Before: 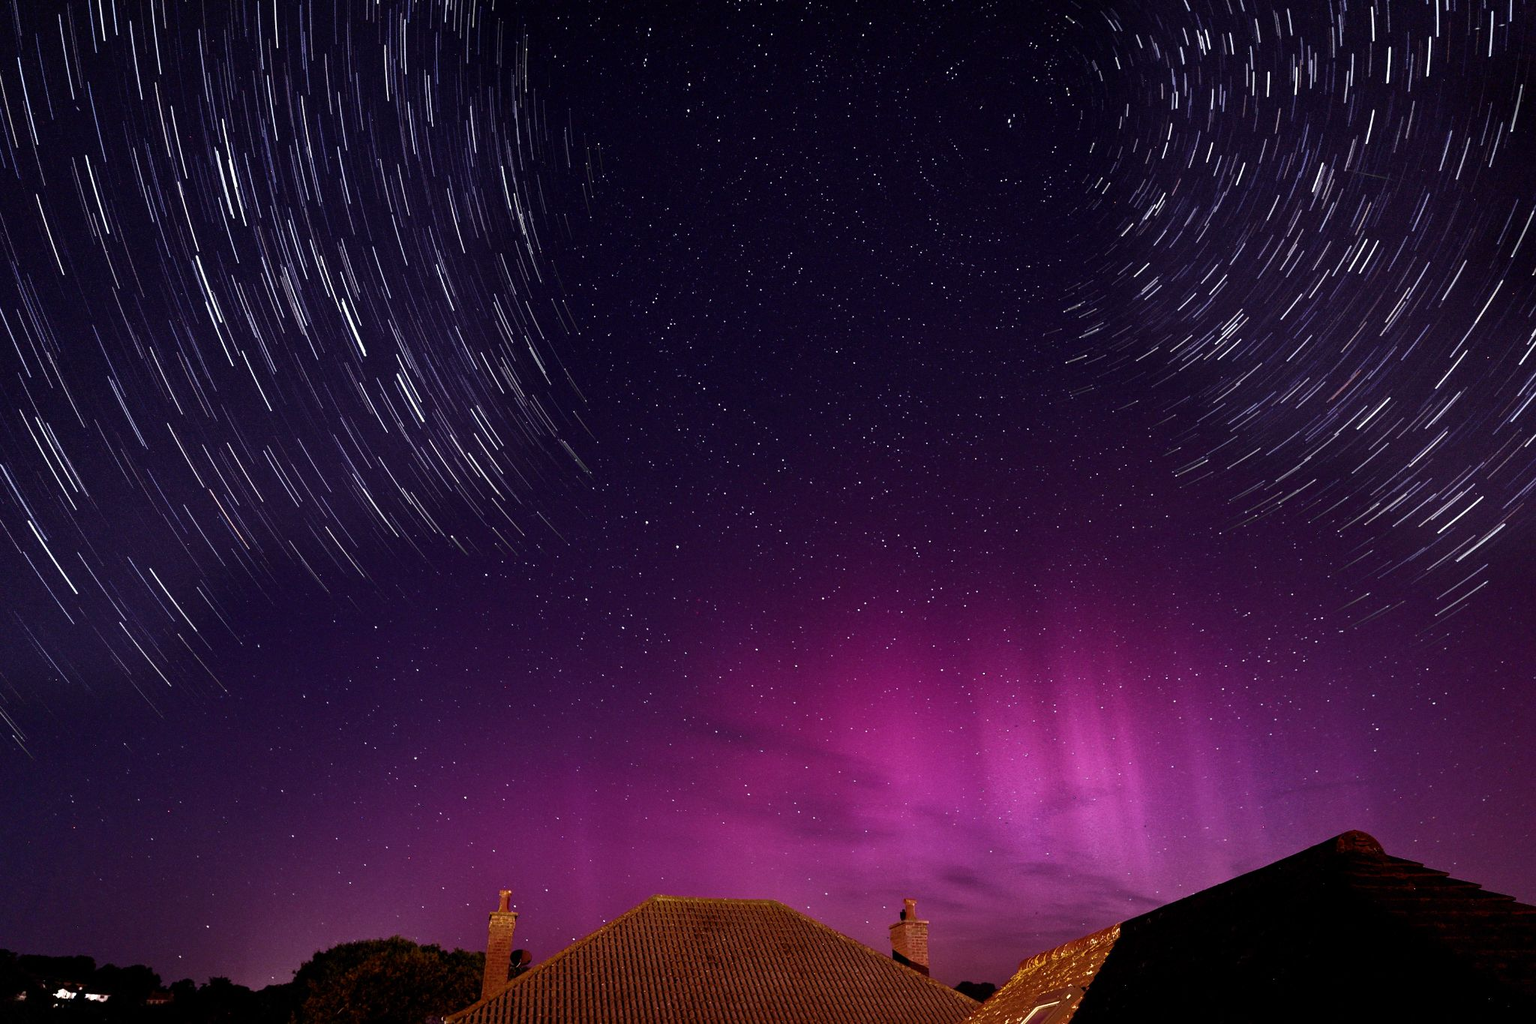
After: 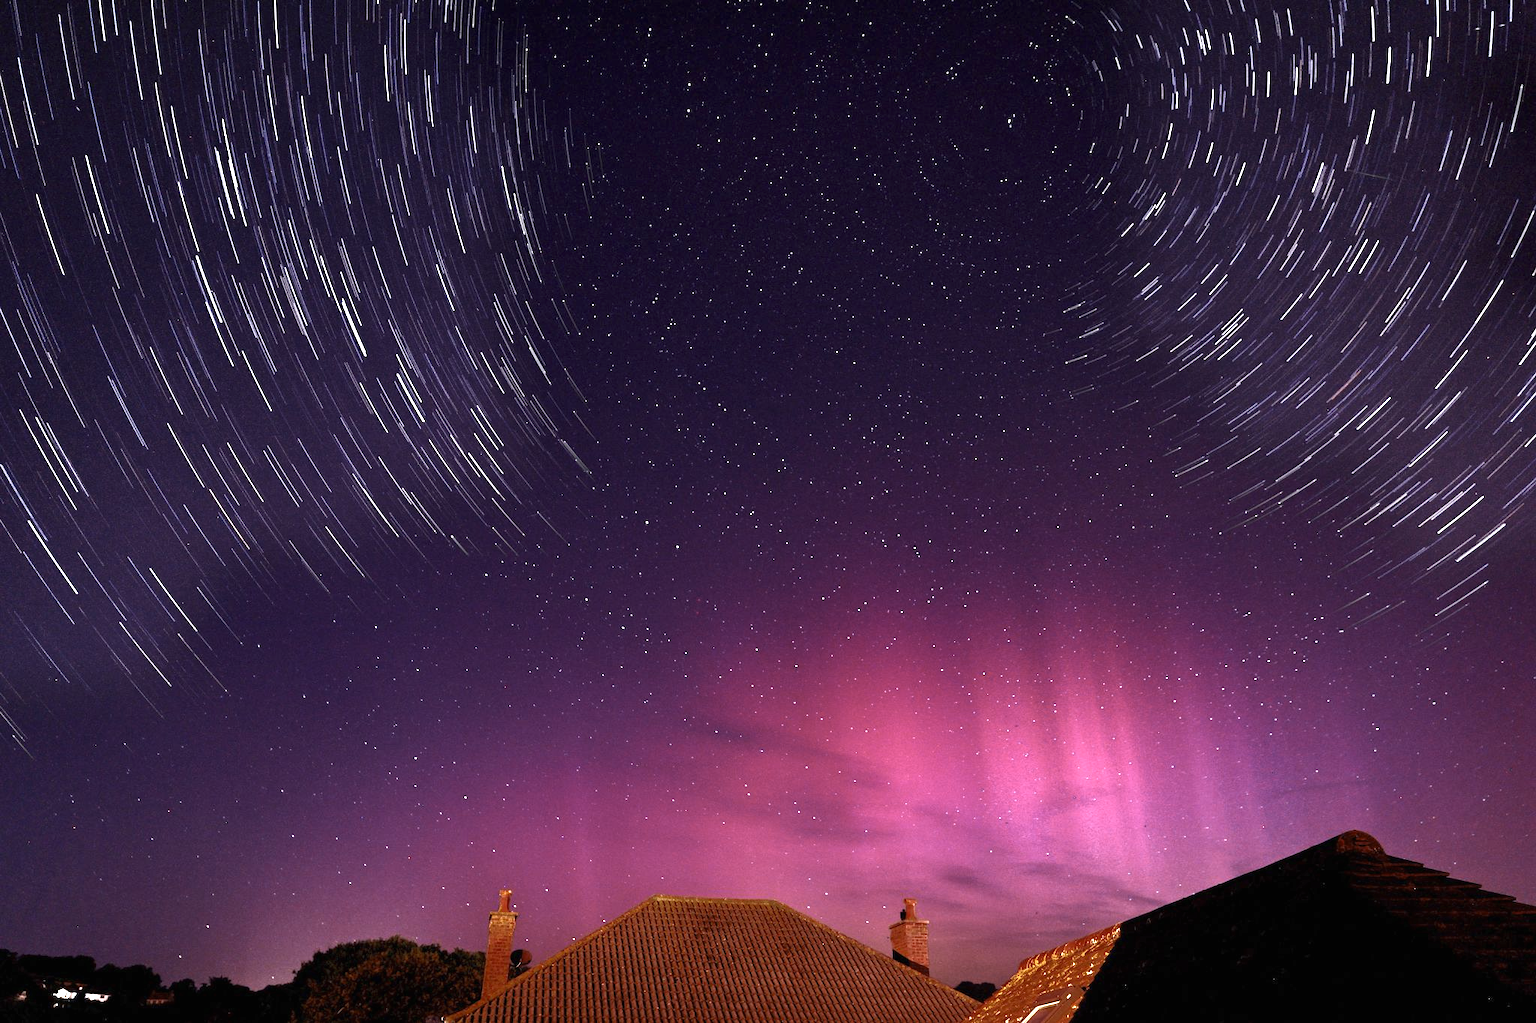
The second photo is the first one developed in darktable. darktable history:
exposure: black level correction 0, exposure 1.199 EV, compensate exposure bias true, compensate highlight preservation false
color zones: curves: ch0 [(0, 0.5) (0.125, 0.4) (0.25, 0.5) (0.375, 0.4) (0.5, 0.4) (0.625, 0.35) (0.75, 0.35) (0.875, 0.5)]; ch1 [(0, 0.35) (0.125, 0.45) (0.25, 0.35) (0.375, 0.35) (0.5, 0.35) (0.625, 0.35) (0.75, 0.45) (0.875, 0.35)]; ch2 [(0, 0.6) (0.125, 0.5) (0.25, 0.5) (0.375, 0.6) (0.5, 0.6) (0.625, 0.5) (0.75, 0.5) (0.875, 0.5)]
